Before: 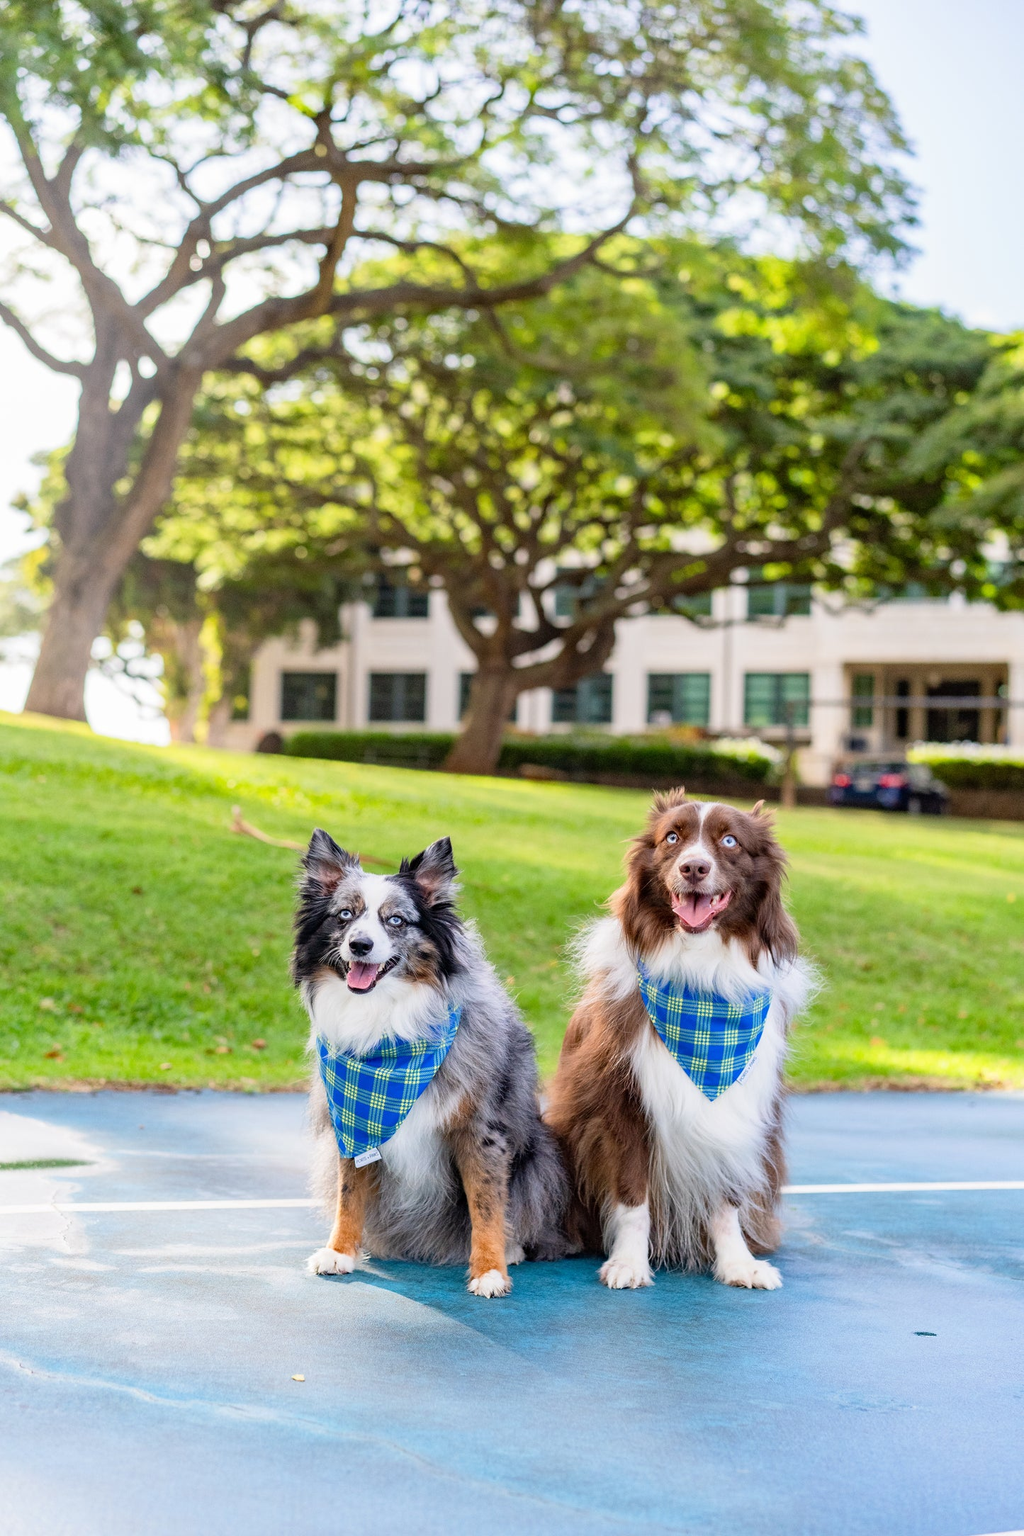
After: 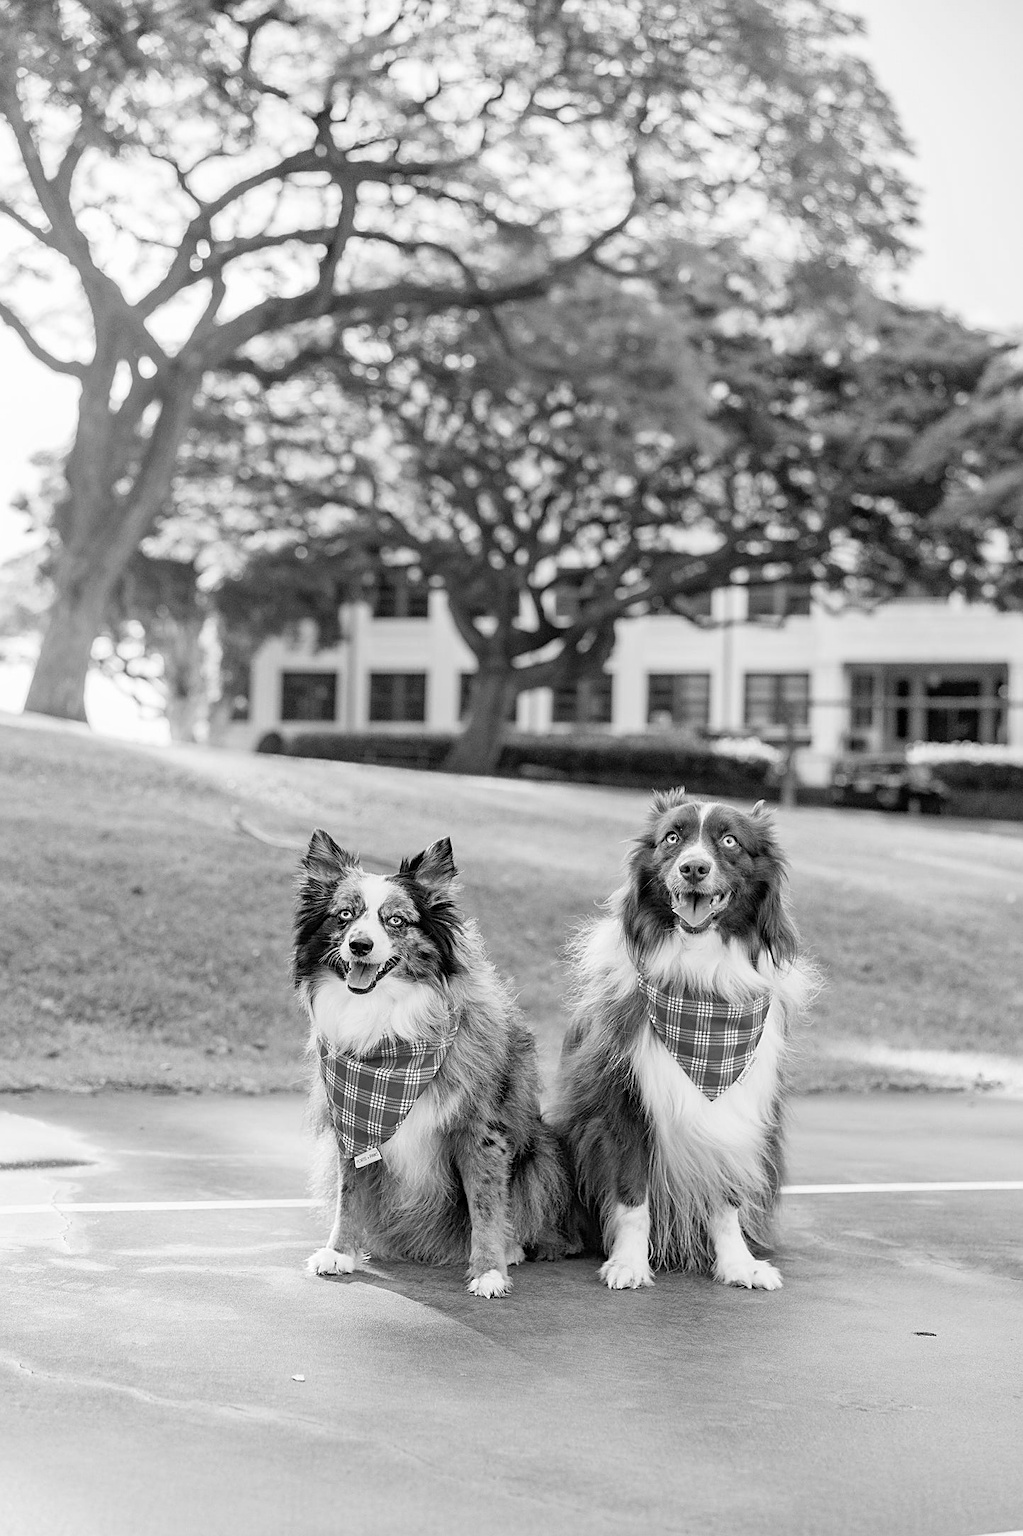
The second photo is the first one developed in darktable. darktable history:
sharpen: on, module defaults
white balance: red 0.988, blue 1.017
monochrome: on, module defaults
